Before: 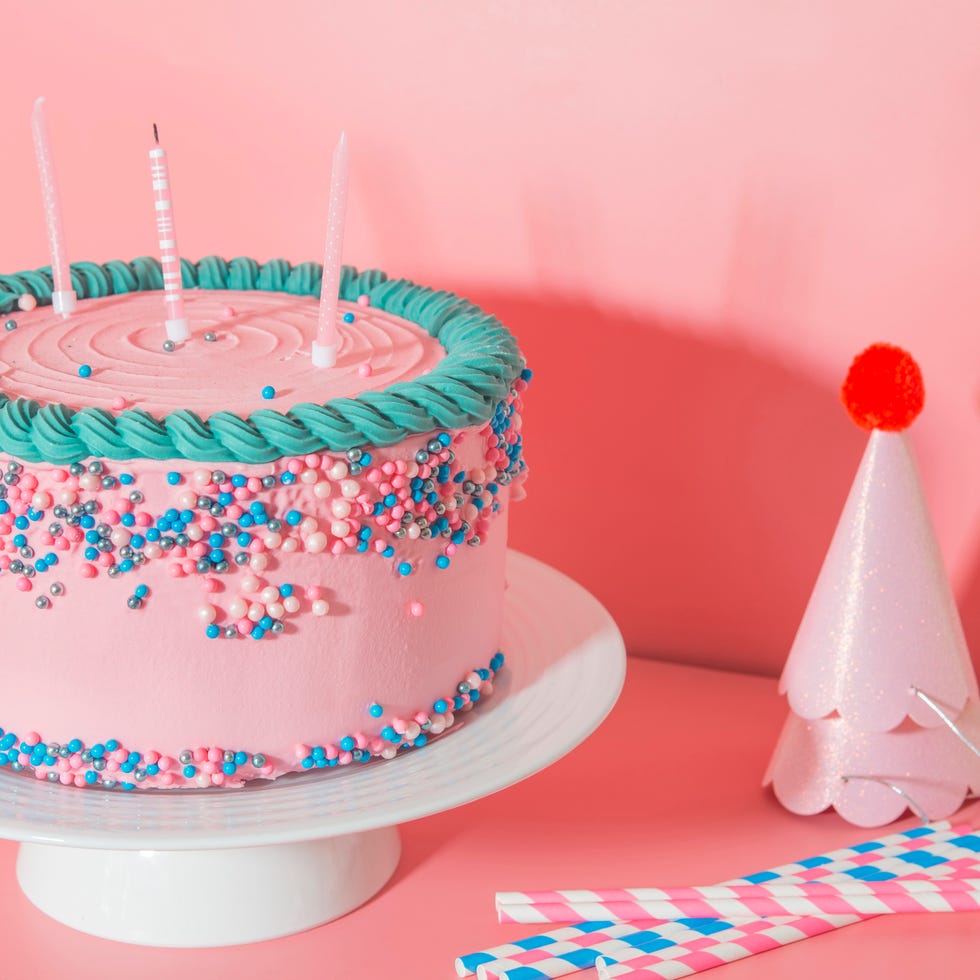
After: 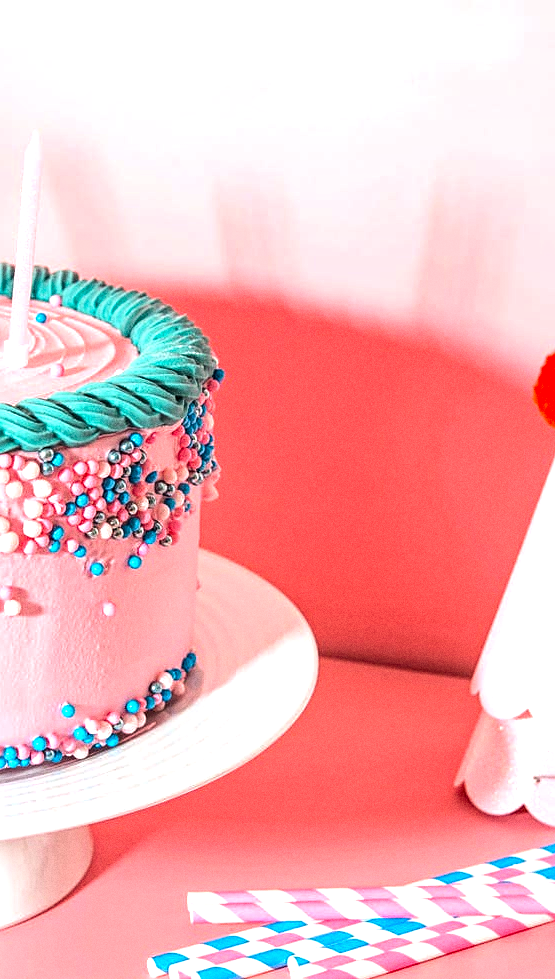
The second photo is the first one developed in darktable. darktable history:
sharpen: on, module defaults
local contrast: on, module defaults
crop: left 31.458%, top 0%, right 11.876%
grain: coarseness 0.09 ISO
haze removal: adaptive false
tone equalizer: -8 EV -1.08 EV, -7 EV -1.01 EV, -6 EV -0.867 EV, -5 EV -0.578 EV, -3 EV 0.578 EV, -2 EV 0.867 EV, -1 EV 1.01 EV, +0 EV 1.08 EV, edges refinement/feathering 500, mask exposure compensation -1.57 EV, preserve details no
